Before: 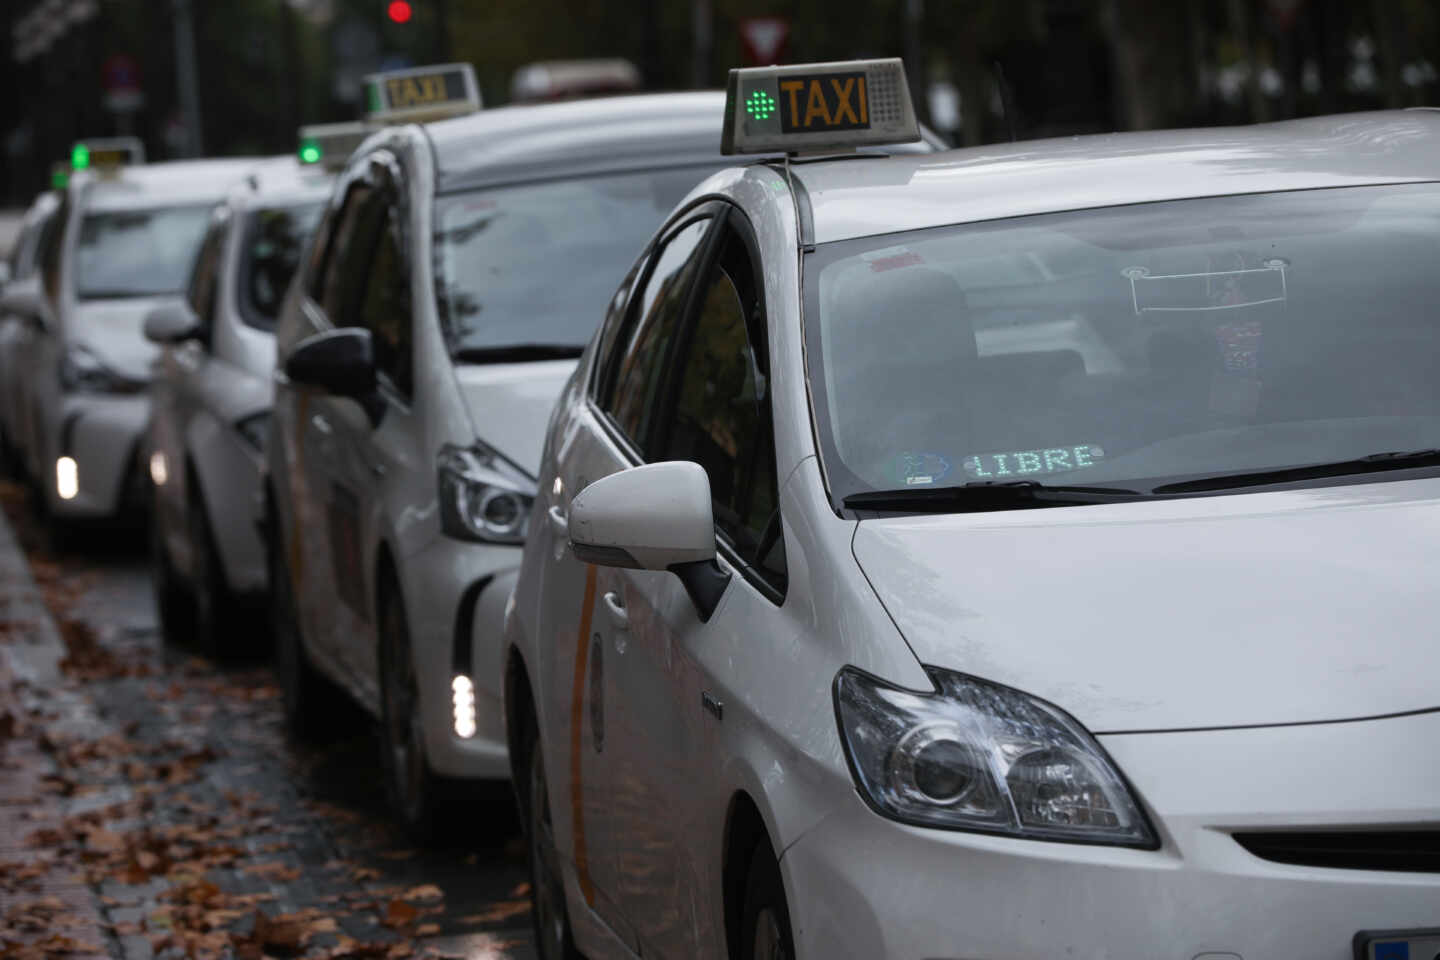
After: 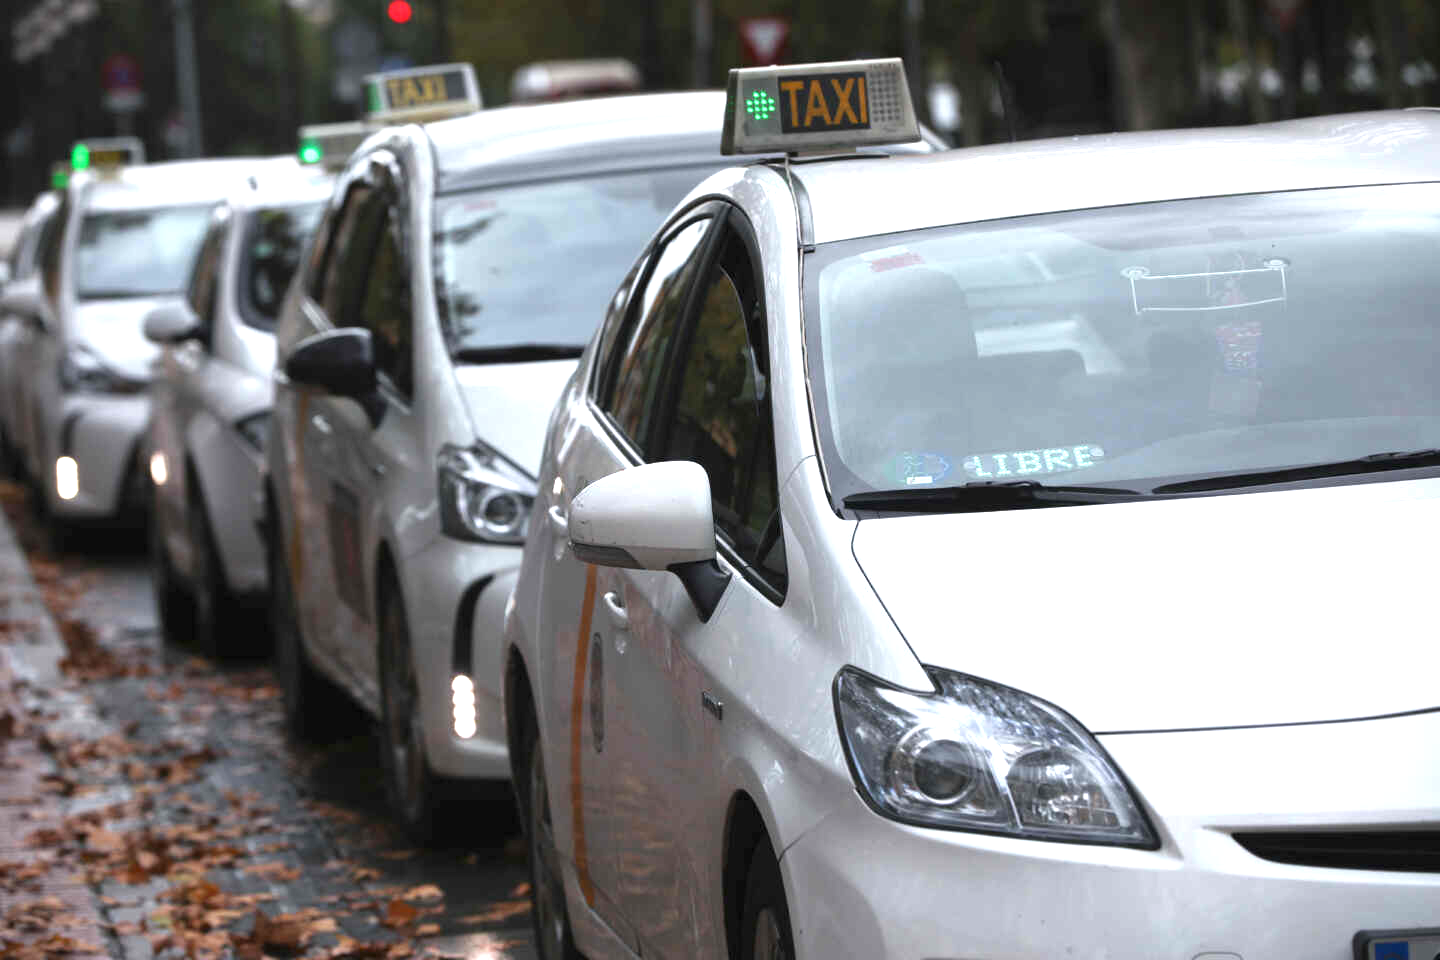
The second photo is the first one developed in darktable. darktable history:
exposure: black level correction 0, exposure 1.377 EV, compensate highlight preservation false
